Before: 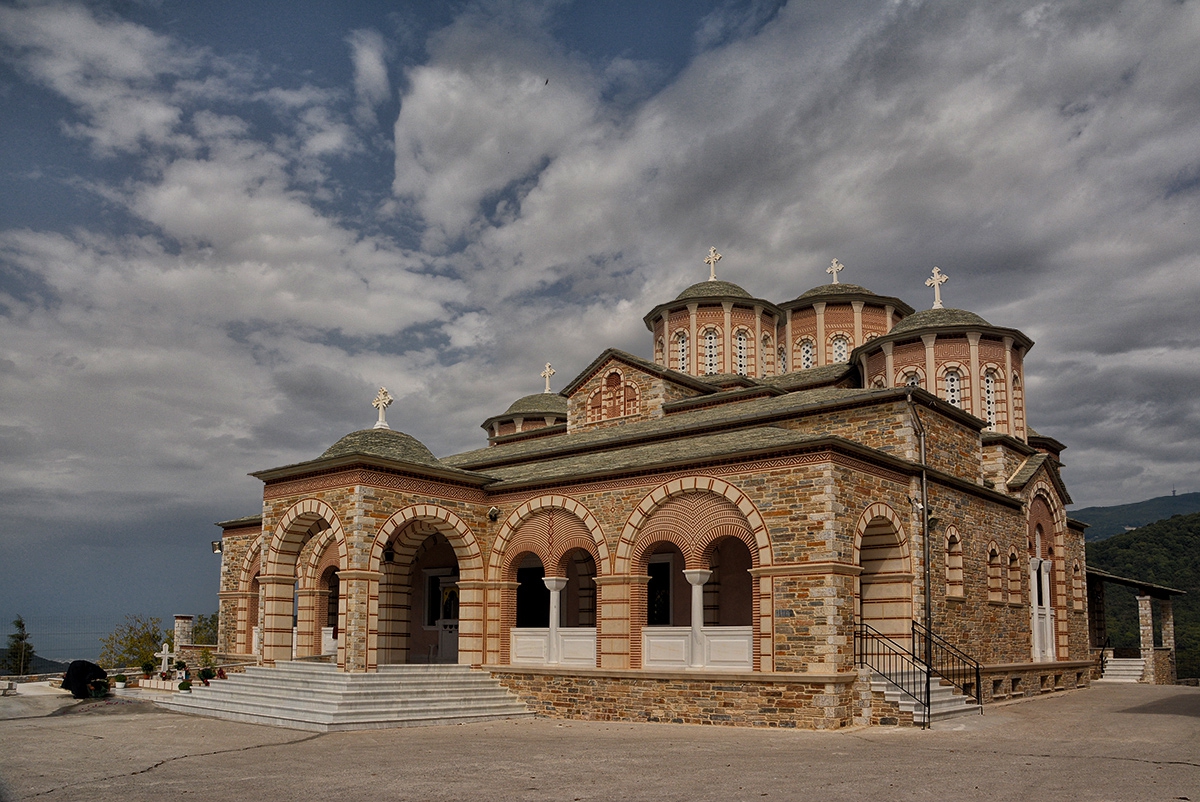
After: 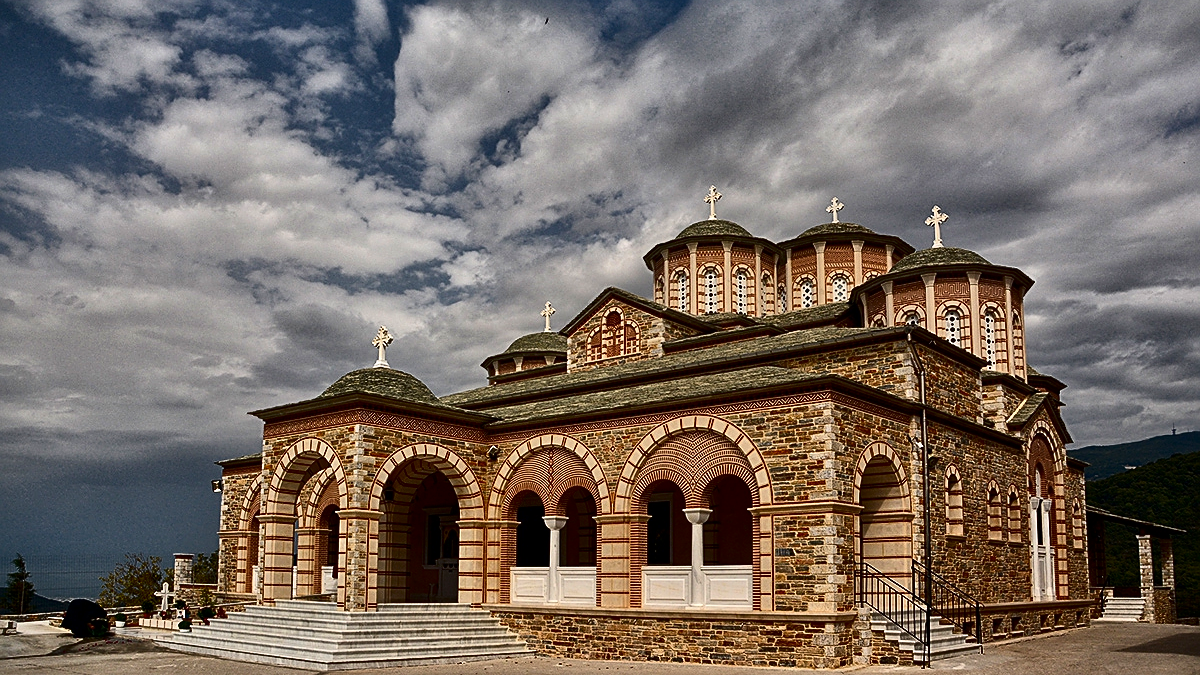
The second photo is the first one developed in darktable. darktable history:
contrast brightness saturation: contrast 0.24, brightness -0.24, saturation 0.14
crop: top 7.625%, bottom 8.027%
sharpen: on, module defaults
exposure: black level correction 0, exposure 0.5 EV, compensate exposure bias true, compensate highlight preservation false
